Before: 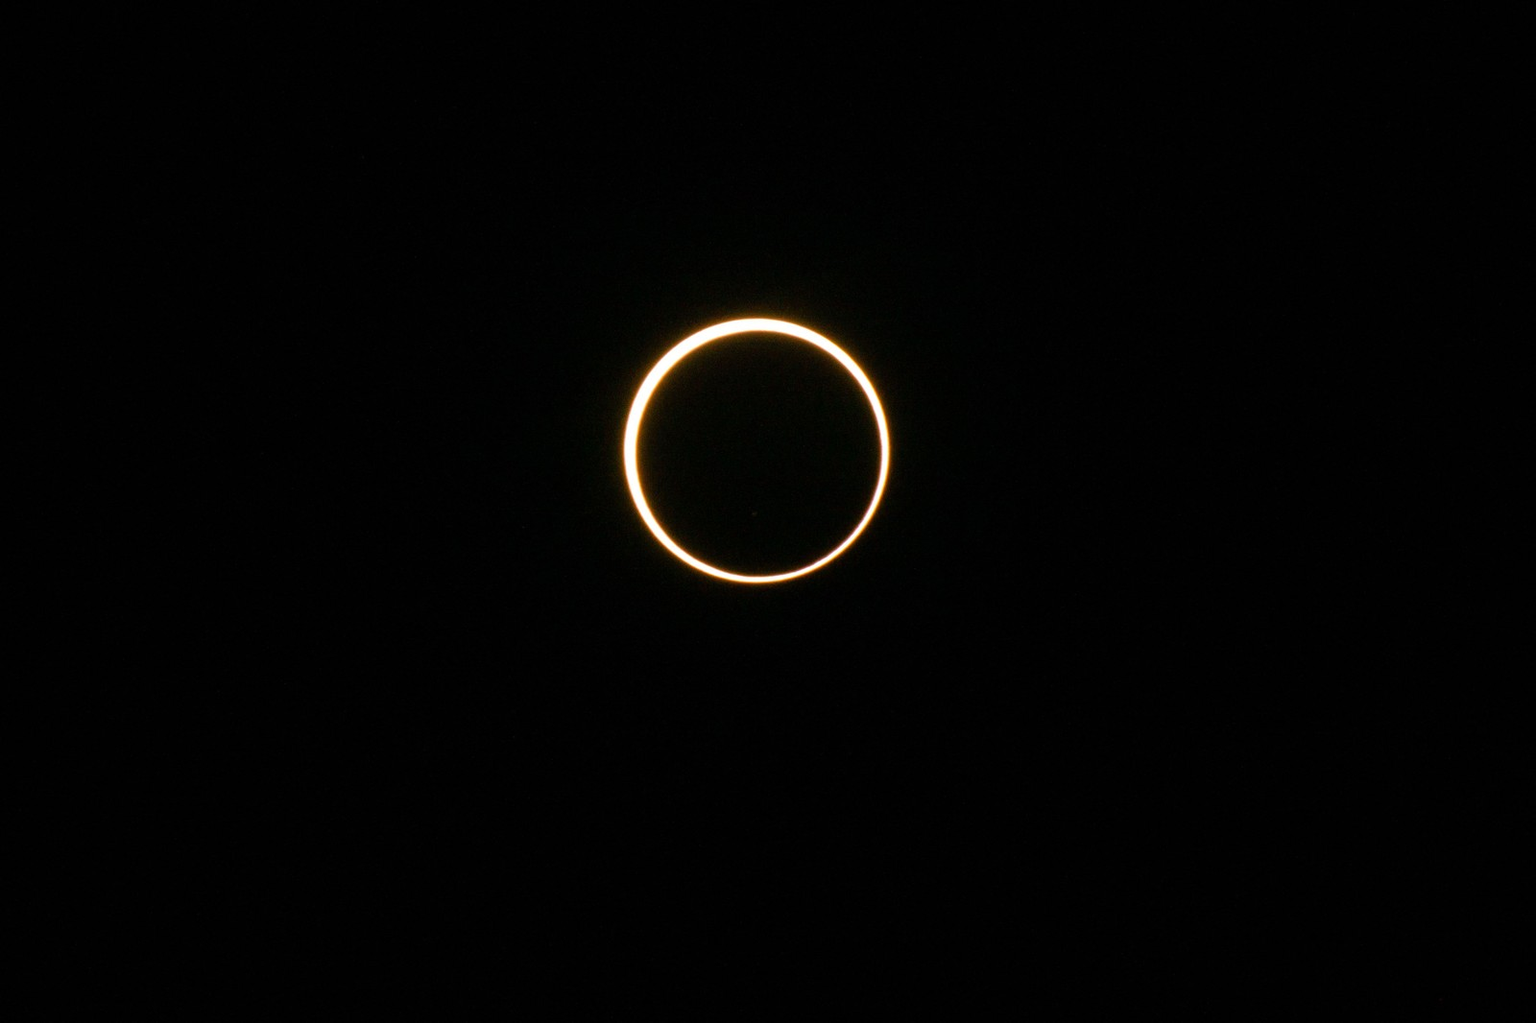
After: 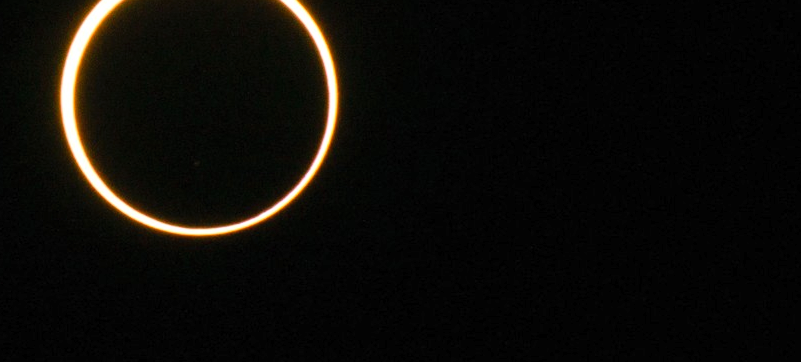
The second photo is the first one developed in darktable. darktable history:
crop: left 36.836%, top 34.976%, right 13.077%, bottom 31.063%
contrast brightness saturation: contrast 0.2, brightness 0.169, saturation 0.224
